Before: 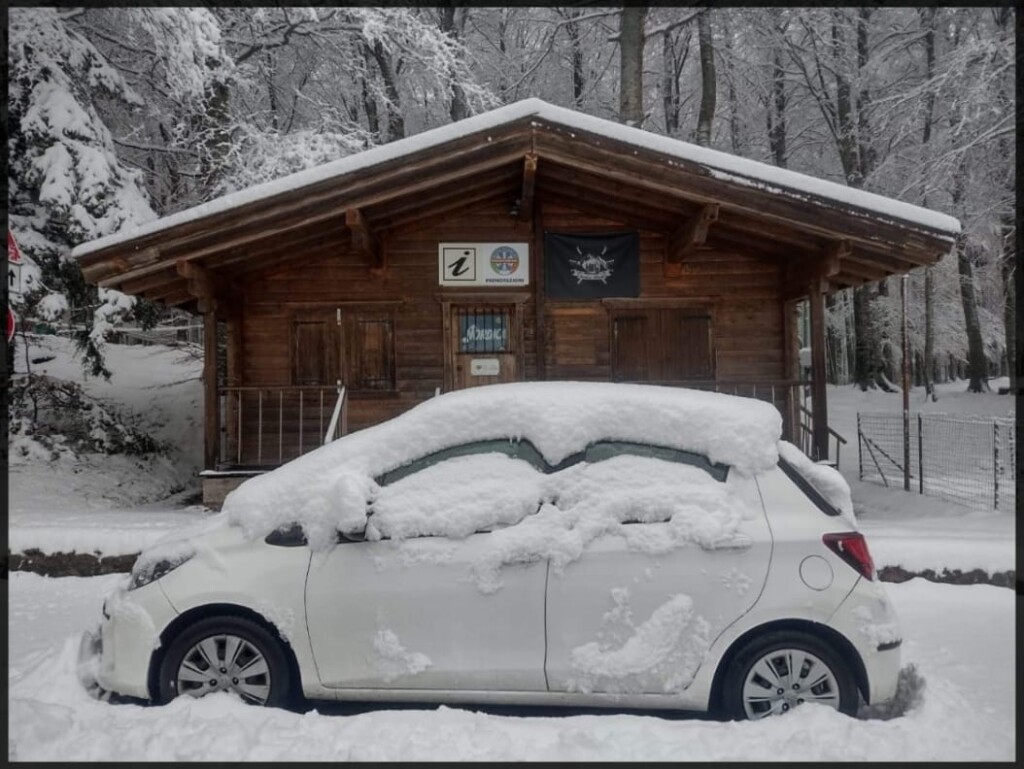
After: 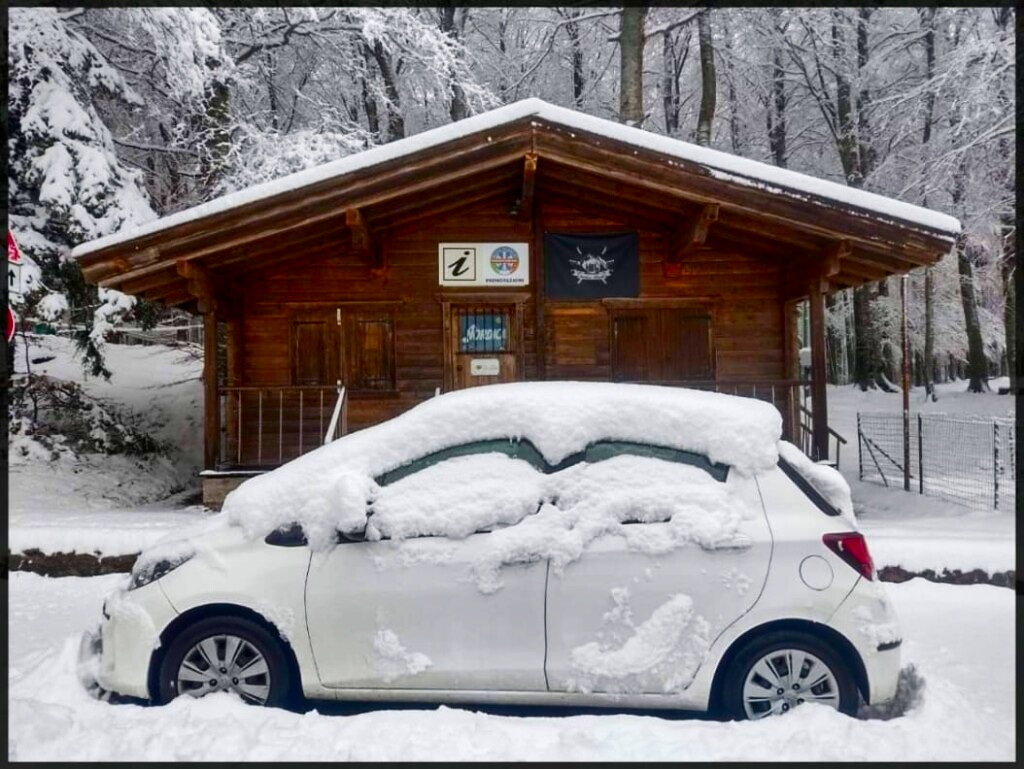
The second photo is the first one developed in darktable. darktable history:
color balance rgb: perceptual saturation grading › global saturation 25%, perceptual saturation grading › highlights -50%, perceptual saturation grading › shadows 30%, perceptual brilliance grading › global brilliance 12%, global vibrance 20%
shadows and highlights: white point adjustment 0.05, highlights color adjustment 55.9%, soften with gaussian
contrast brightness saturation: contrast 0.18, saturation 0.3
